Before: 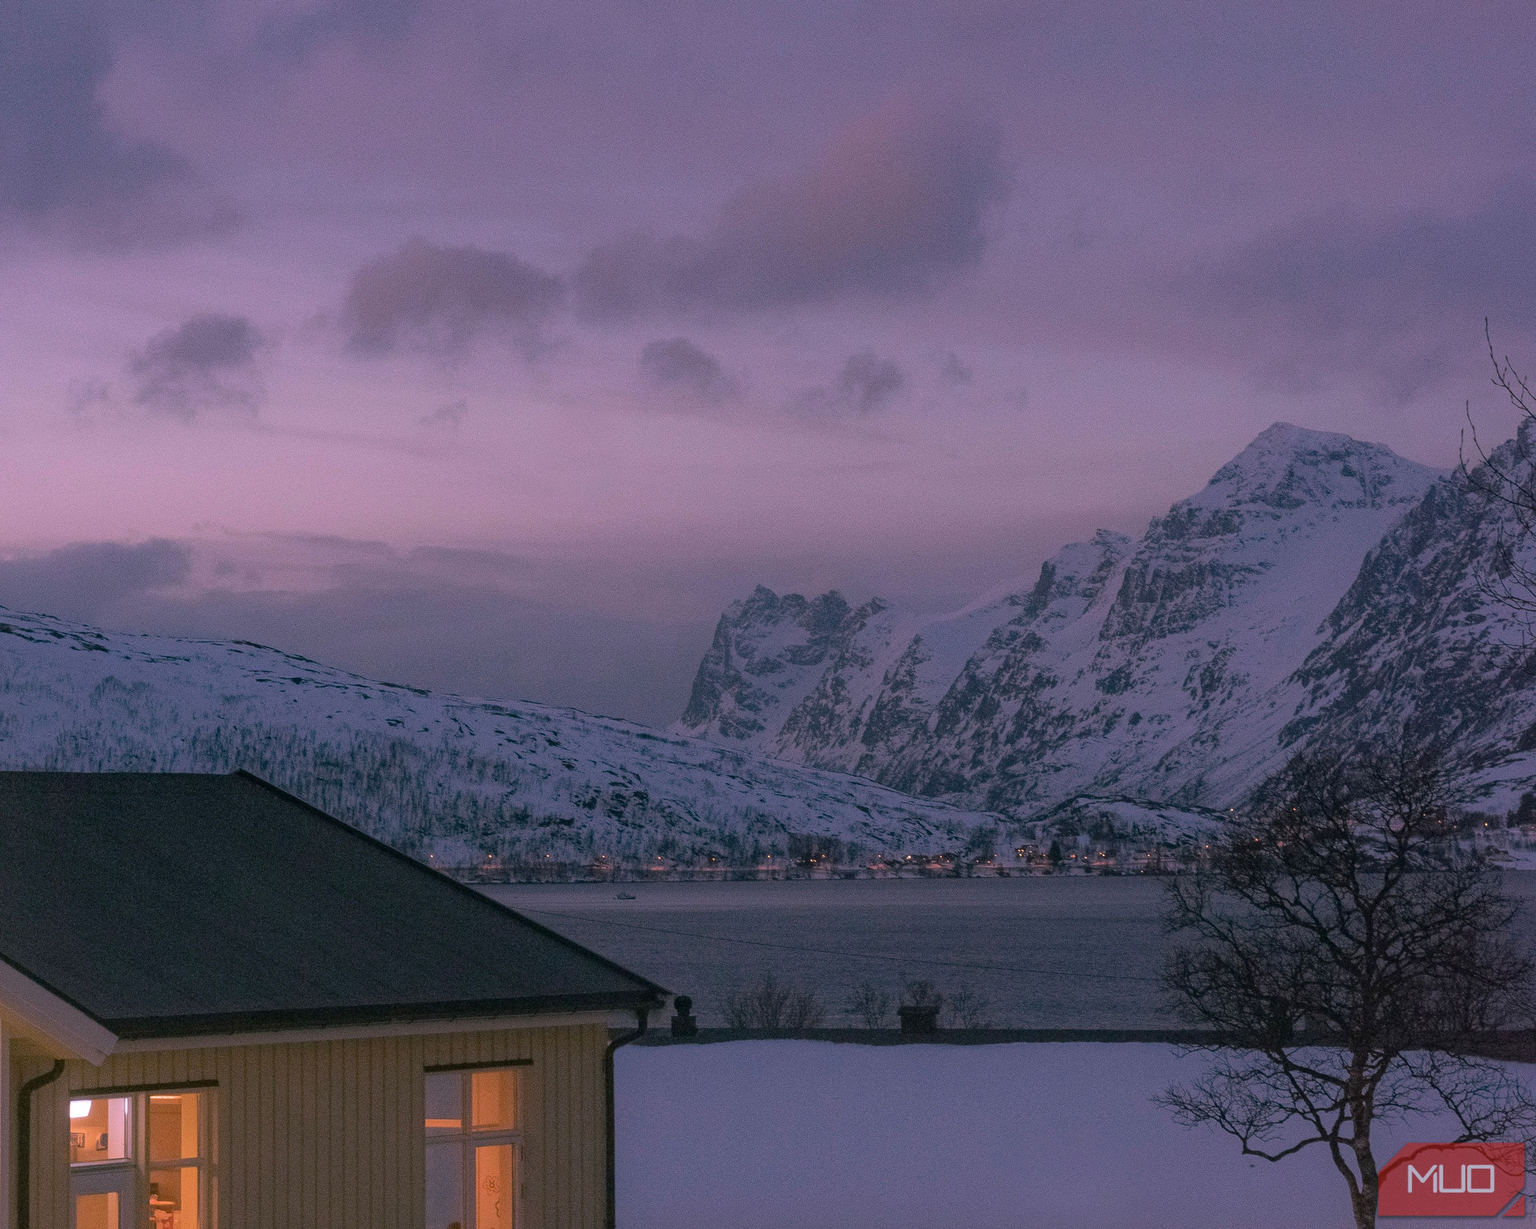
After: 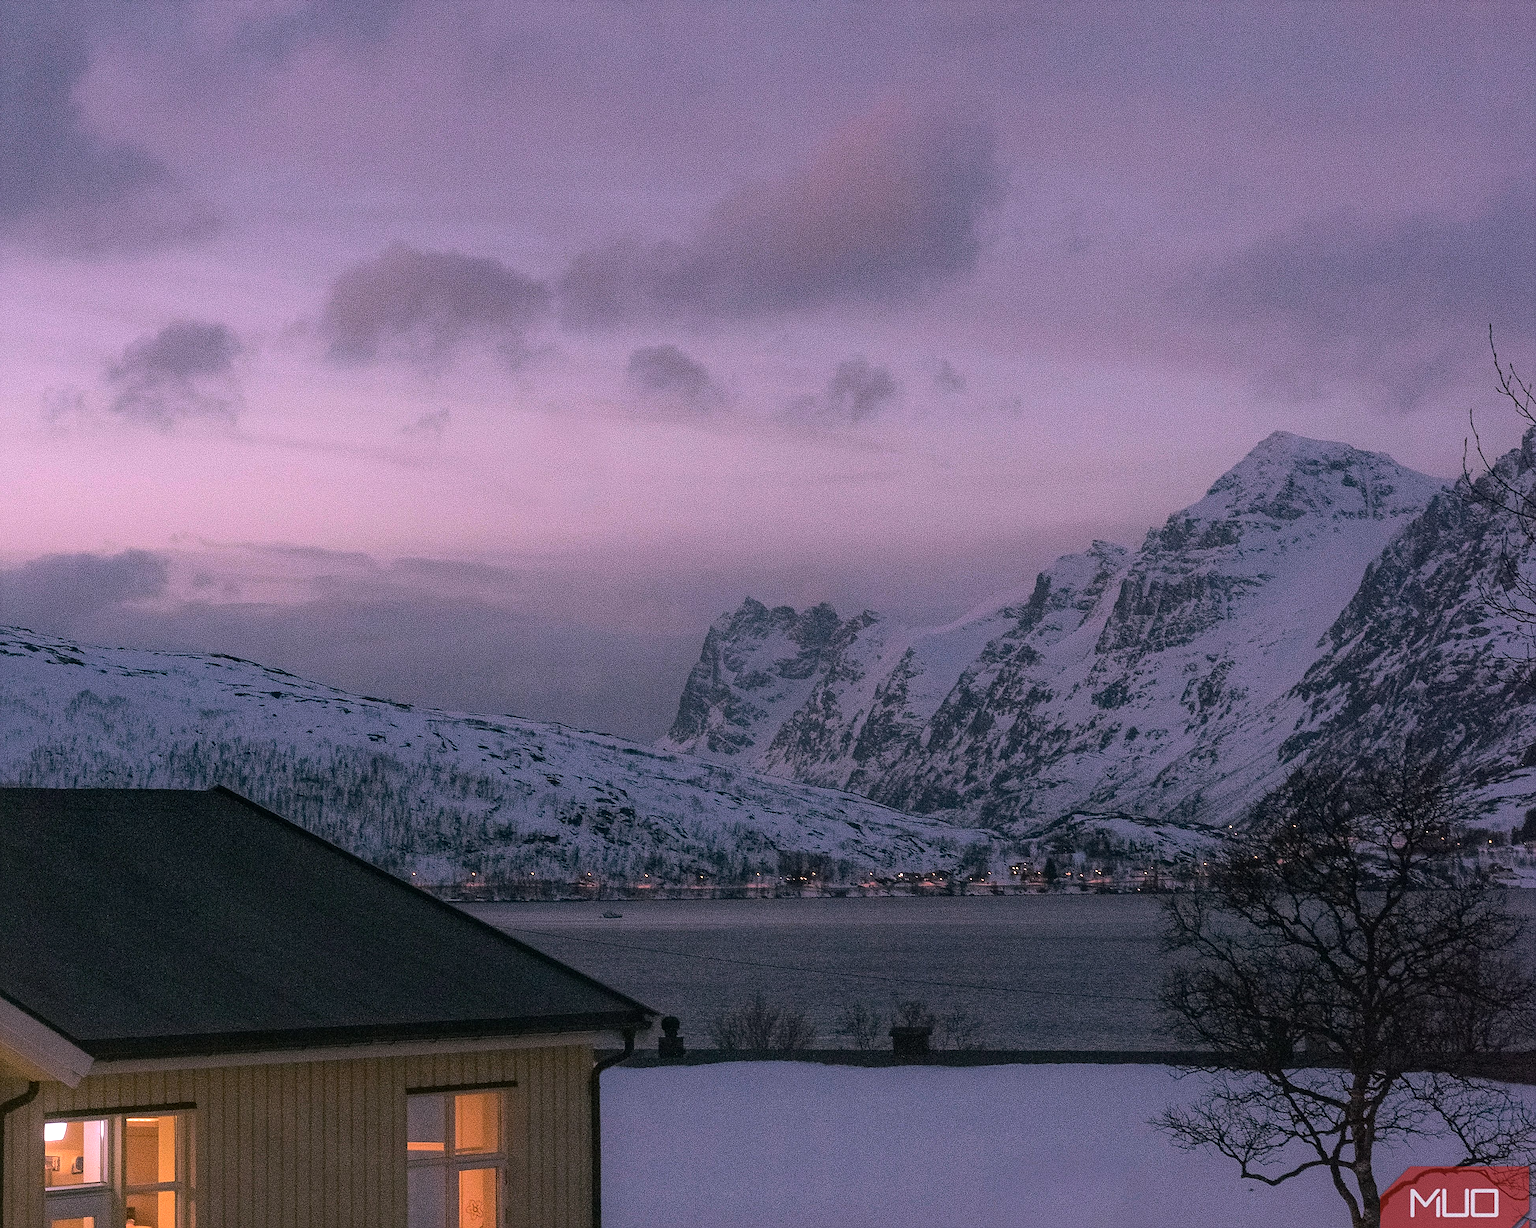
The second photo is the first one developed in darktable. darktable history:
sharpen: on, module defaults
tone equalizer: -8 EV -0.75 EV, -7 EV -0.7 EV, -6 EV -0.6 EV, -5 EV -0.4 EV, -3 EV 0.4 EV, -2 EV 0.6 EV, -1 EV 0.7 EV, +0 EV 0.75 EV, edges refinement/feathering 500, mask exposure compensation -1.57 EV, preserve details no
color correction: highlights b* 3
crop: left 1.743%, right 0.268%, bottom 2.011%
